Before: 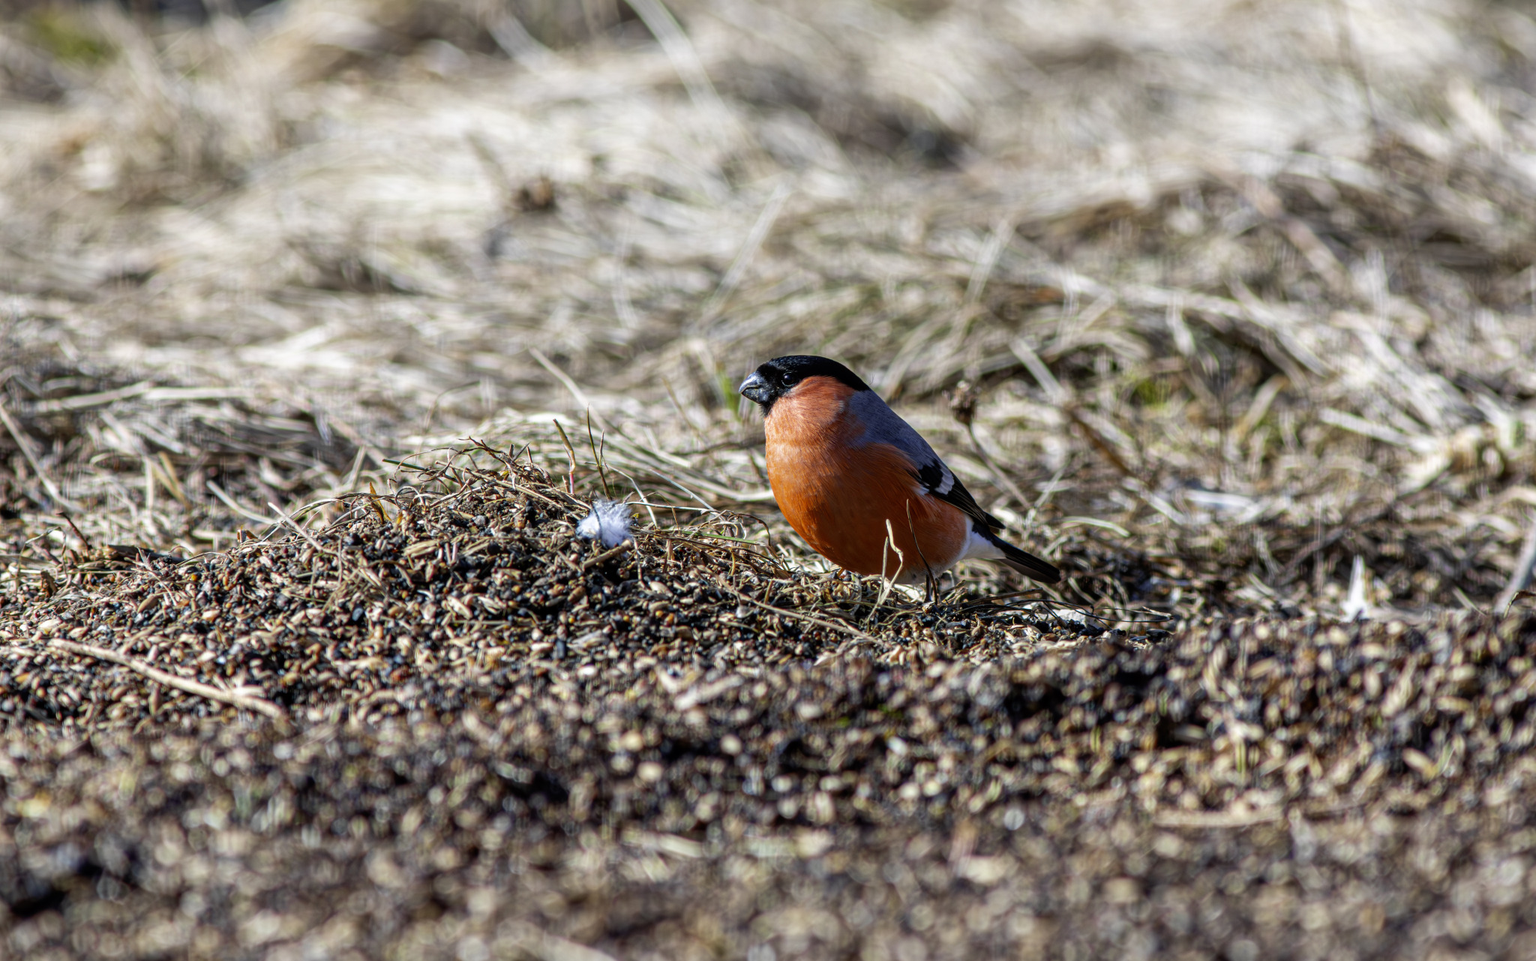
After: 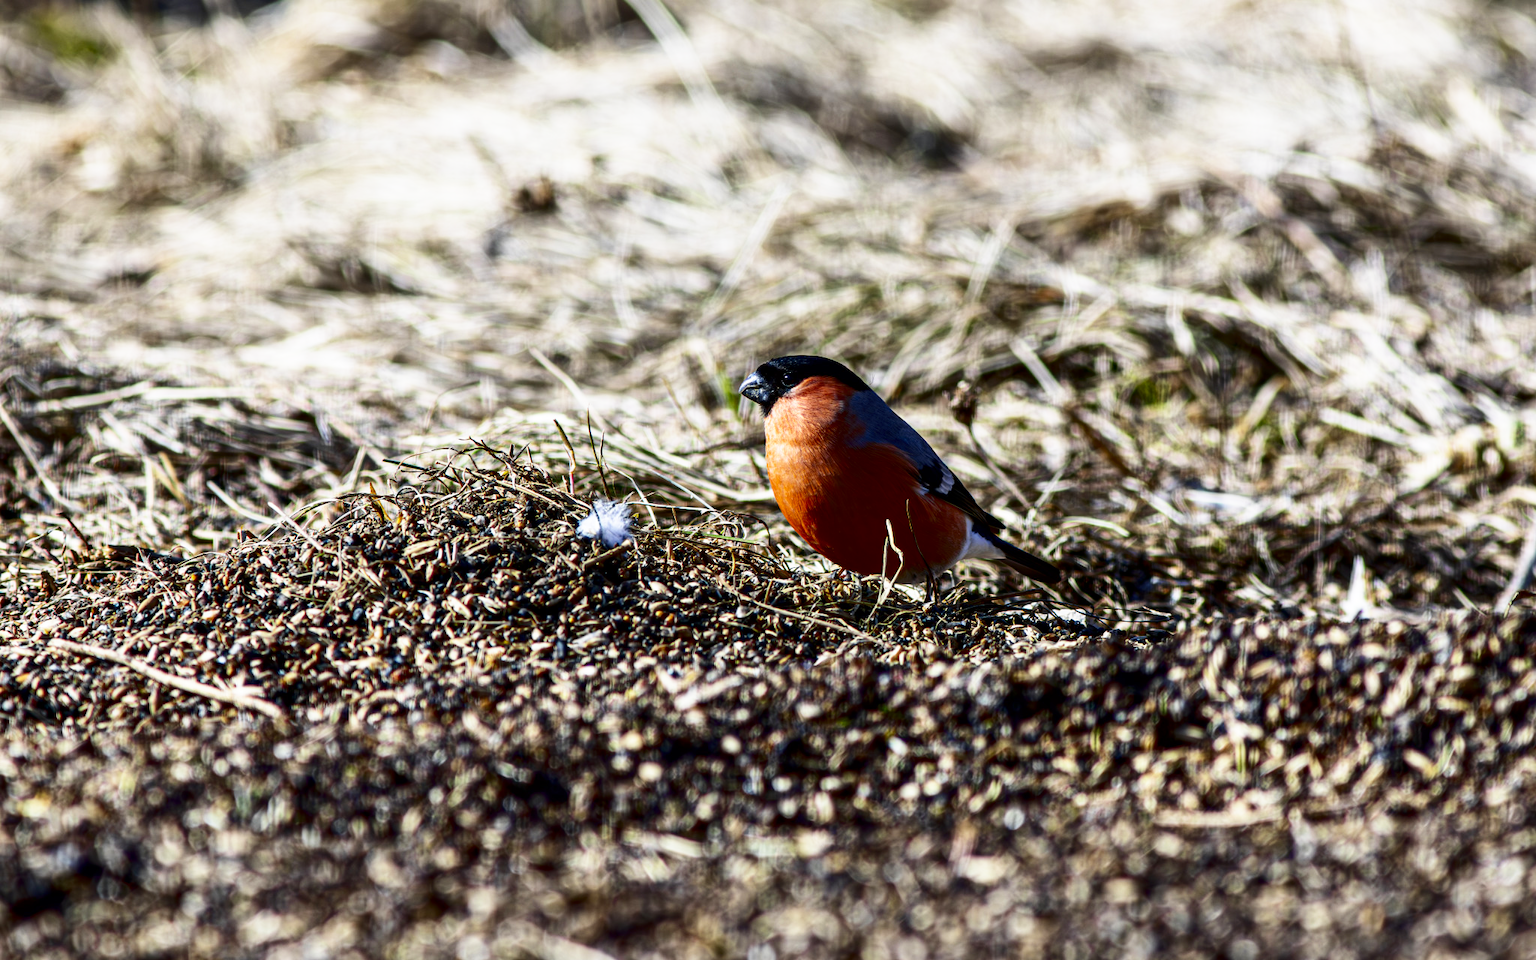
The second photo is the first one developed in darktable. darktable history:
base curve: curves: ch0 [(0, 0) (0.579, 0.807) (1, 1)], preserve colors none
contrast brightness saturation: contrast 0.19, brightness -0.24, saturation 0.11
